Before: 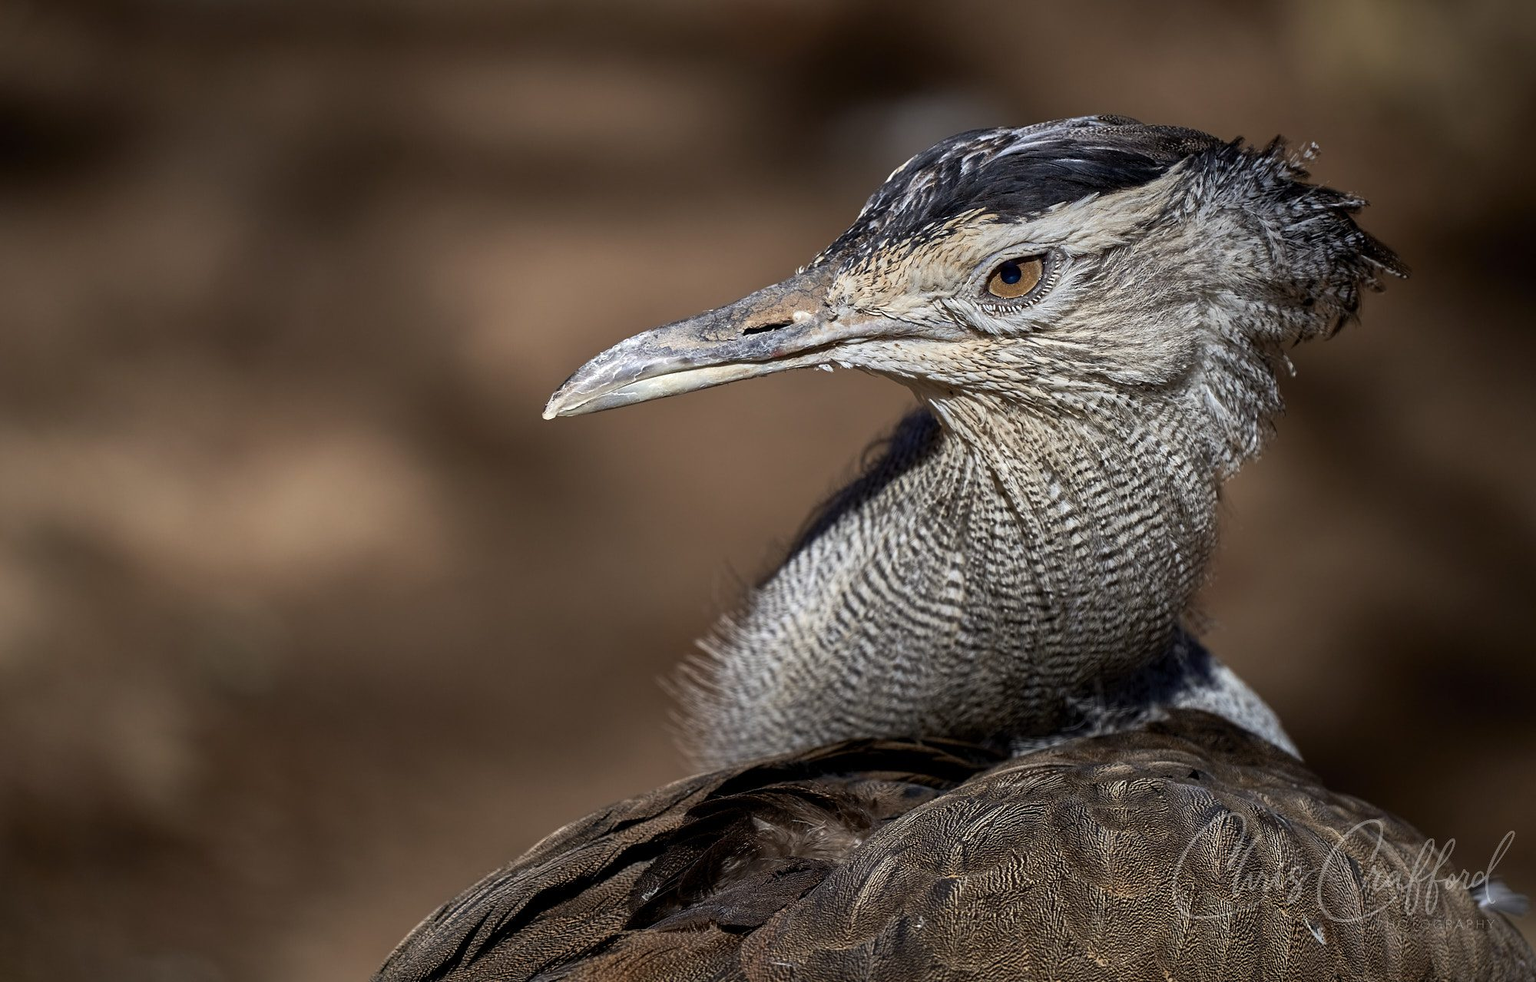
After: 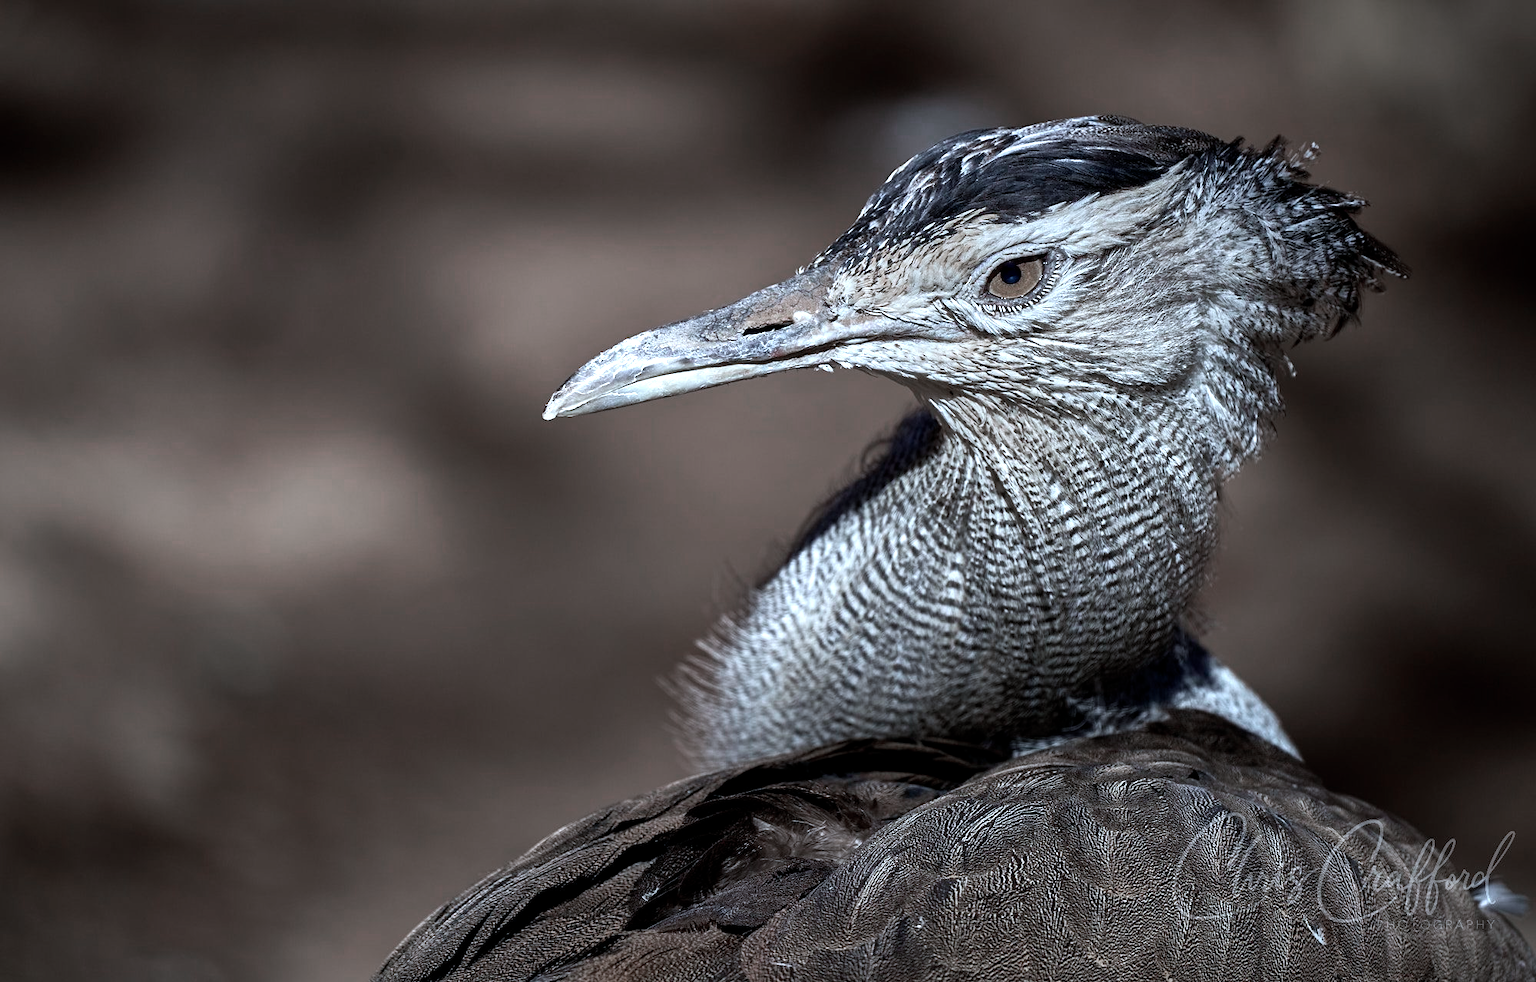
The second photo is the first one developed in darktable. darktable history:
color zones: curves: ch0 [(0, 0.613) (0.01, 0.613) (0.245, 0.448) (0.498, 0.529) (0.642, 0.665) (0.879, 0.777) (0.99, 0.613)]; ch1 [(0, 0.272) (0.219, 0.127) (0.724, 0.346)]
exposure: exposure -0.043 EV, compensate highlight preservation false
color calibration: output R [0.946, 0.065, -0.013, 0], output G [-0.246, 1.264, -0.017, 0], output B [0.046, -0.098, 1.05, 0], illuminant custom, x 0.388, y 0.387, temperature 3835.22 K
